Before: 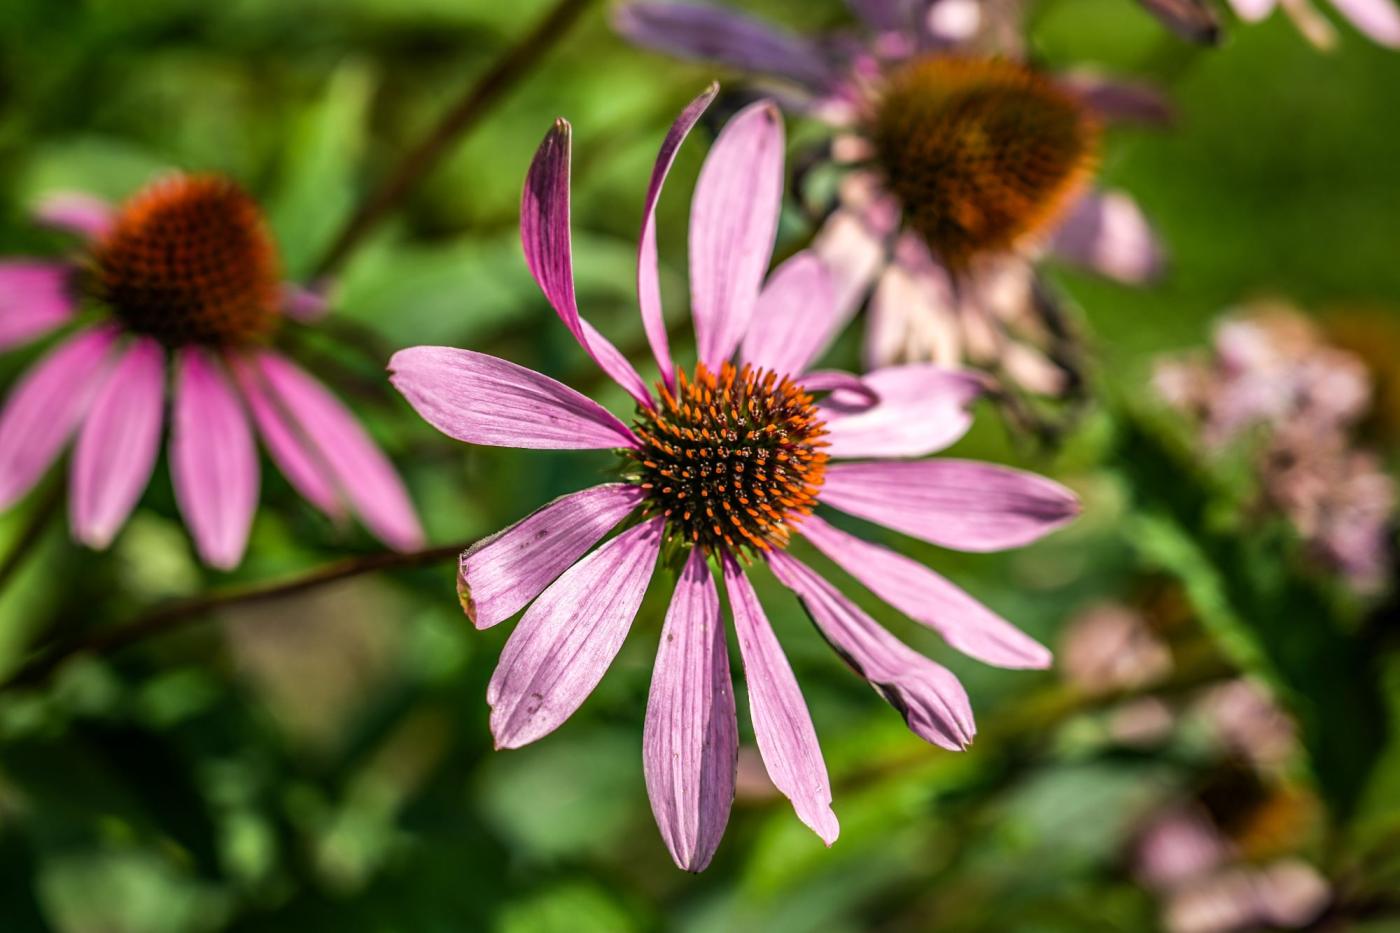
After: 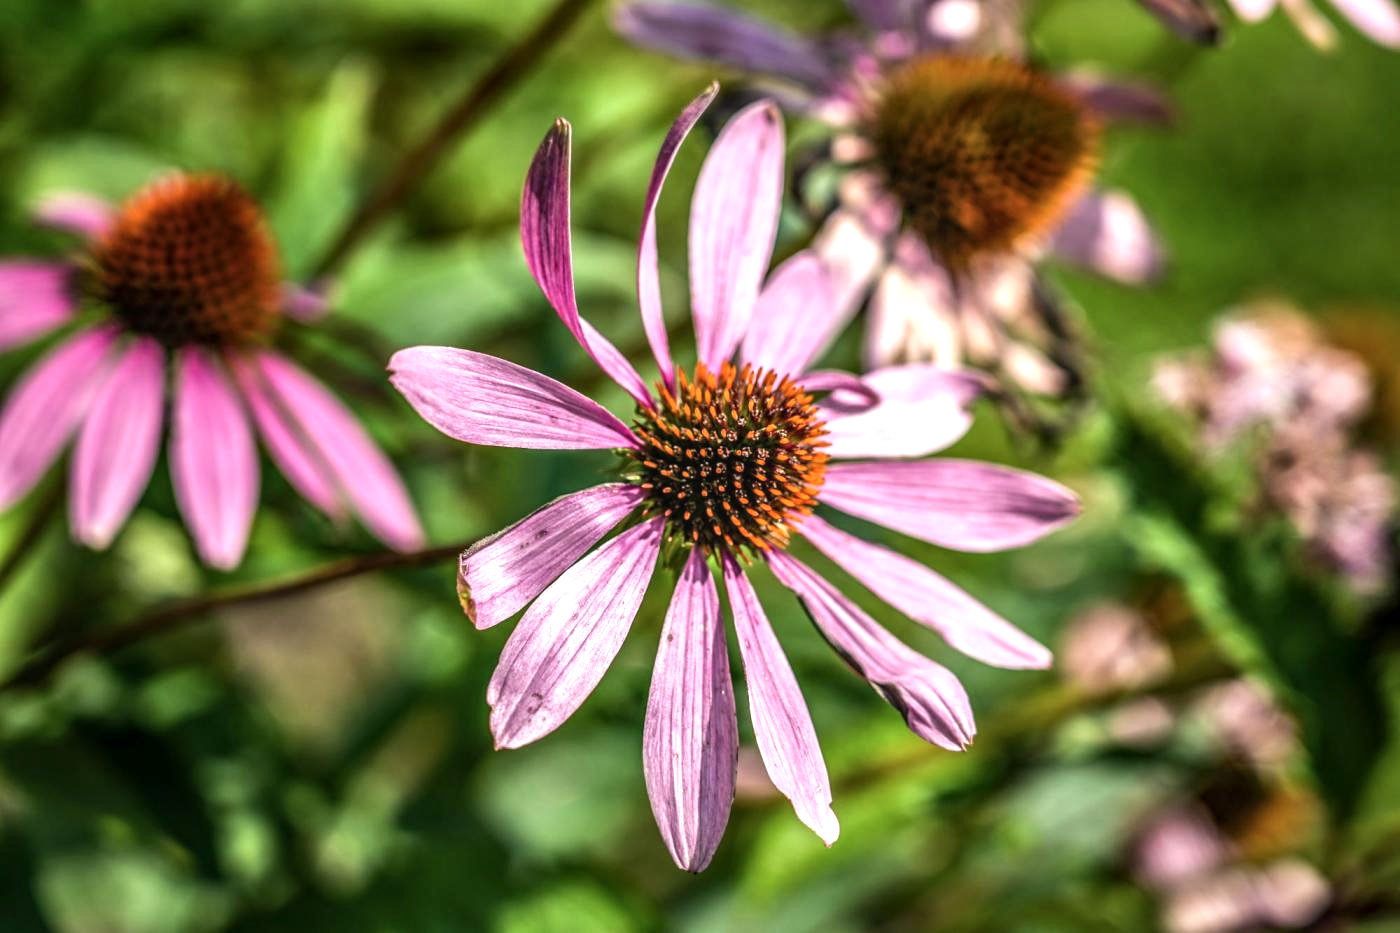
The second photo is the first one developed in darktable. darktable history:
local contrast: detail 130%
exposure: exposure 0.603 EV, compensate highlight preservation false
contrast brightness saturation: contrast -0.08, brightness -0.03, saturation -0.111
